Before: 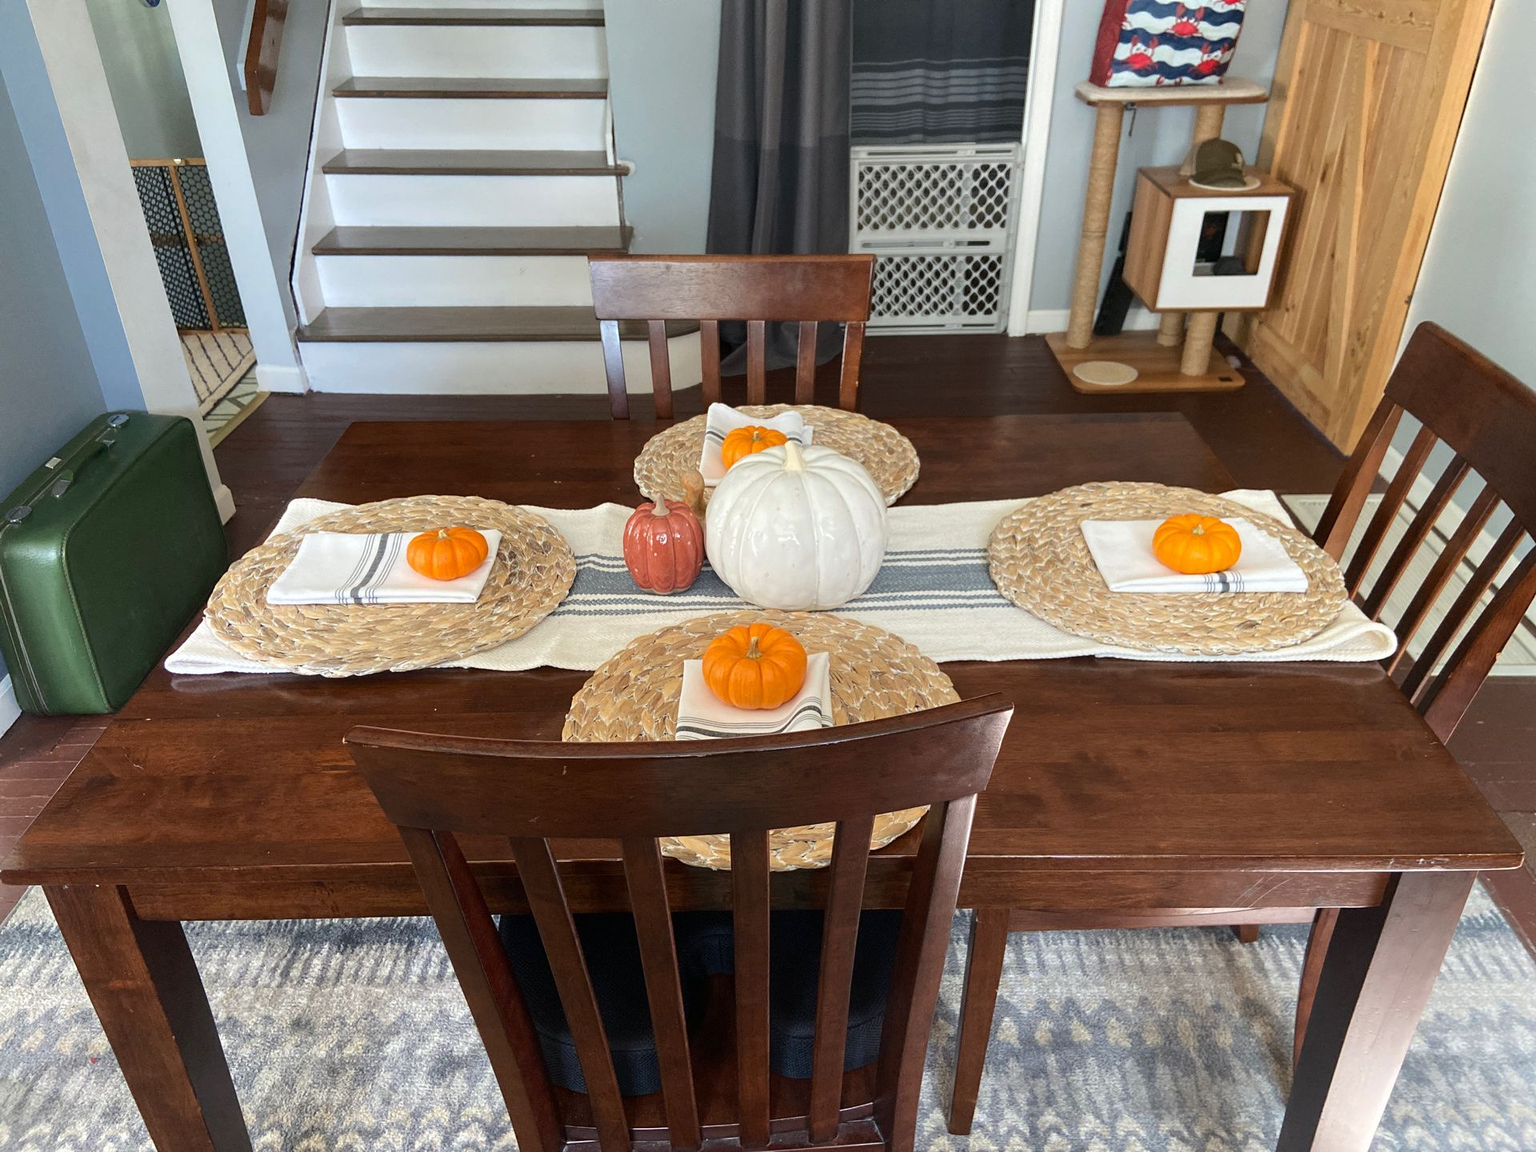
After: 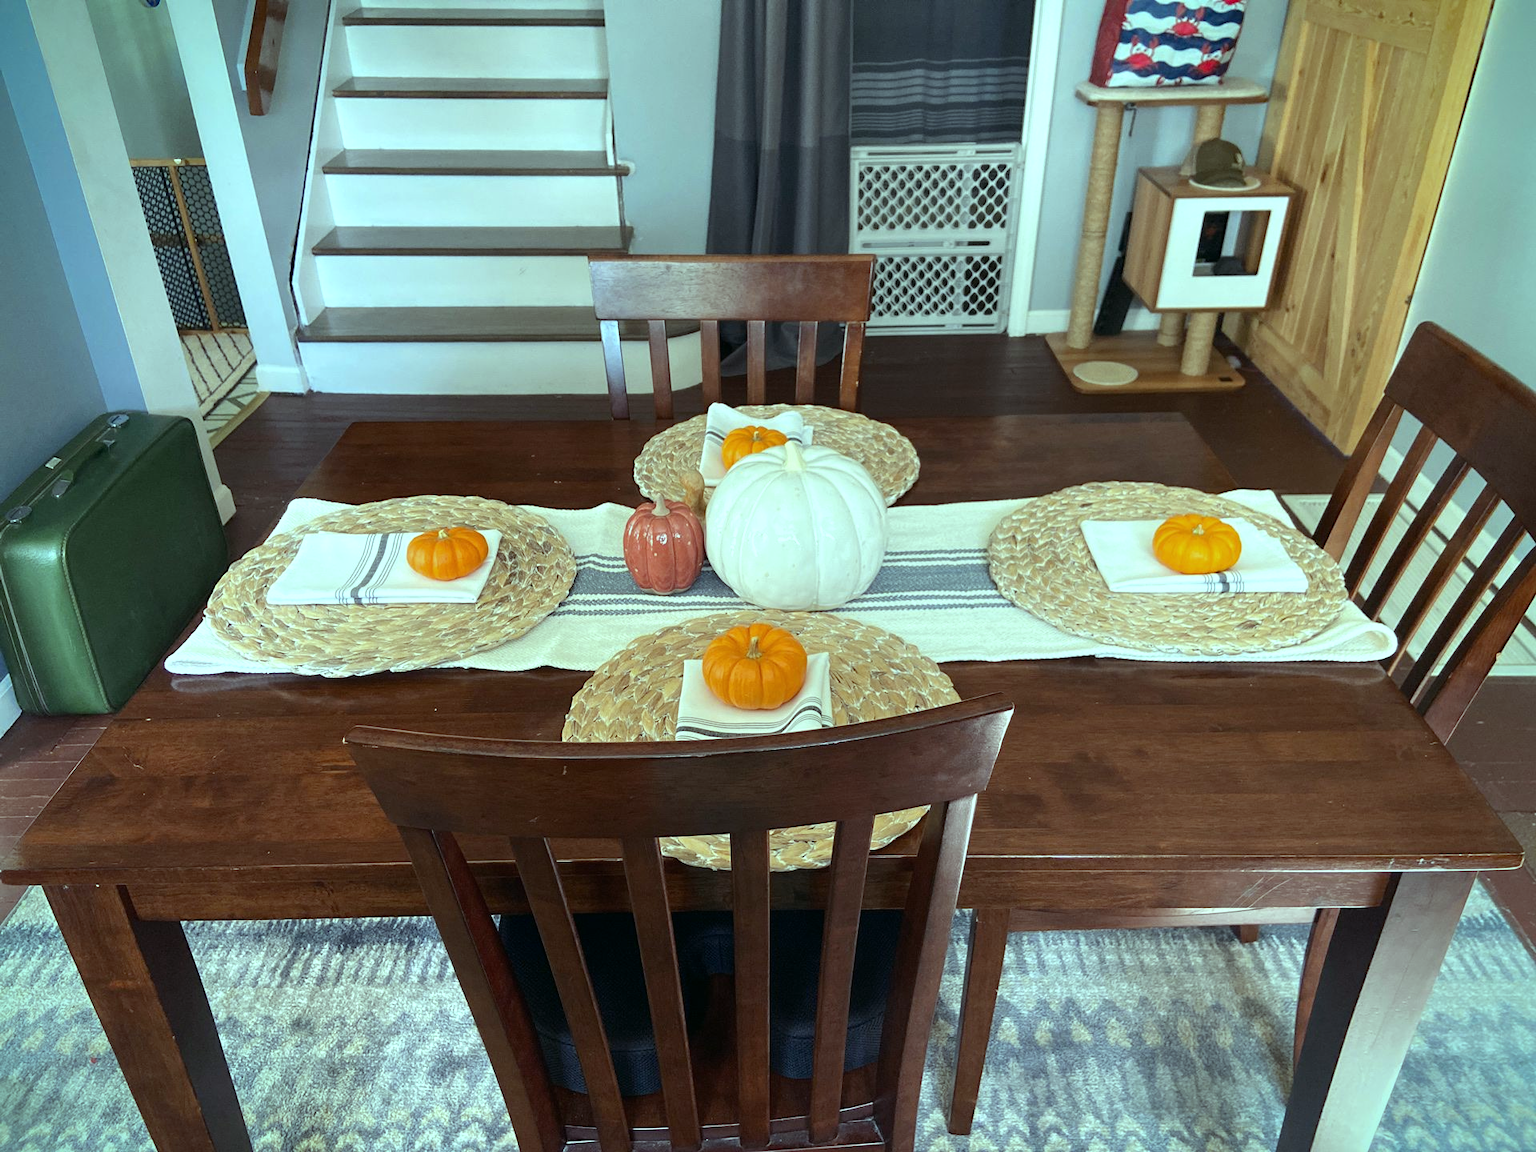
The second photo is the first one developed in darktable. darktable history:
color balance: mode lift, gamma, gain (sRGB), lift [0.997, 0.979, 1.021, 1.011], gamma [1, 1.084, 0.916, 0.998], gain [1, 0.87, 1.13, 1.101], contrast 4.55%, contrast fulcrum 38.24%, output saturation 104.09%
vignetting: fall-off start 88.53%, fall-off radius 44.2%, saturation 0.376, width/height ratio 1.161
